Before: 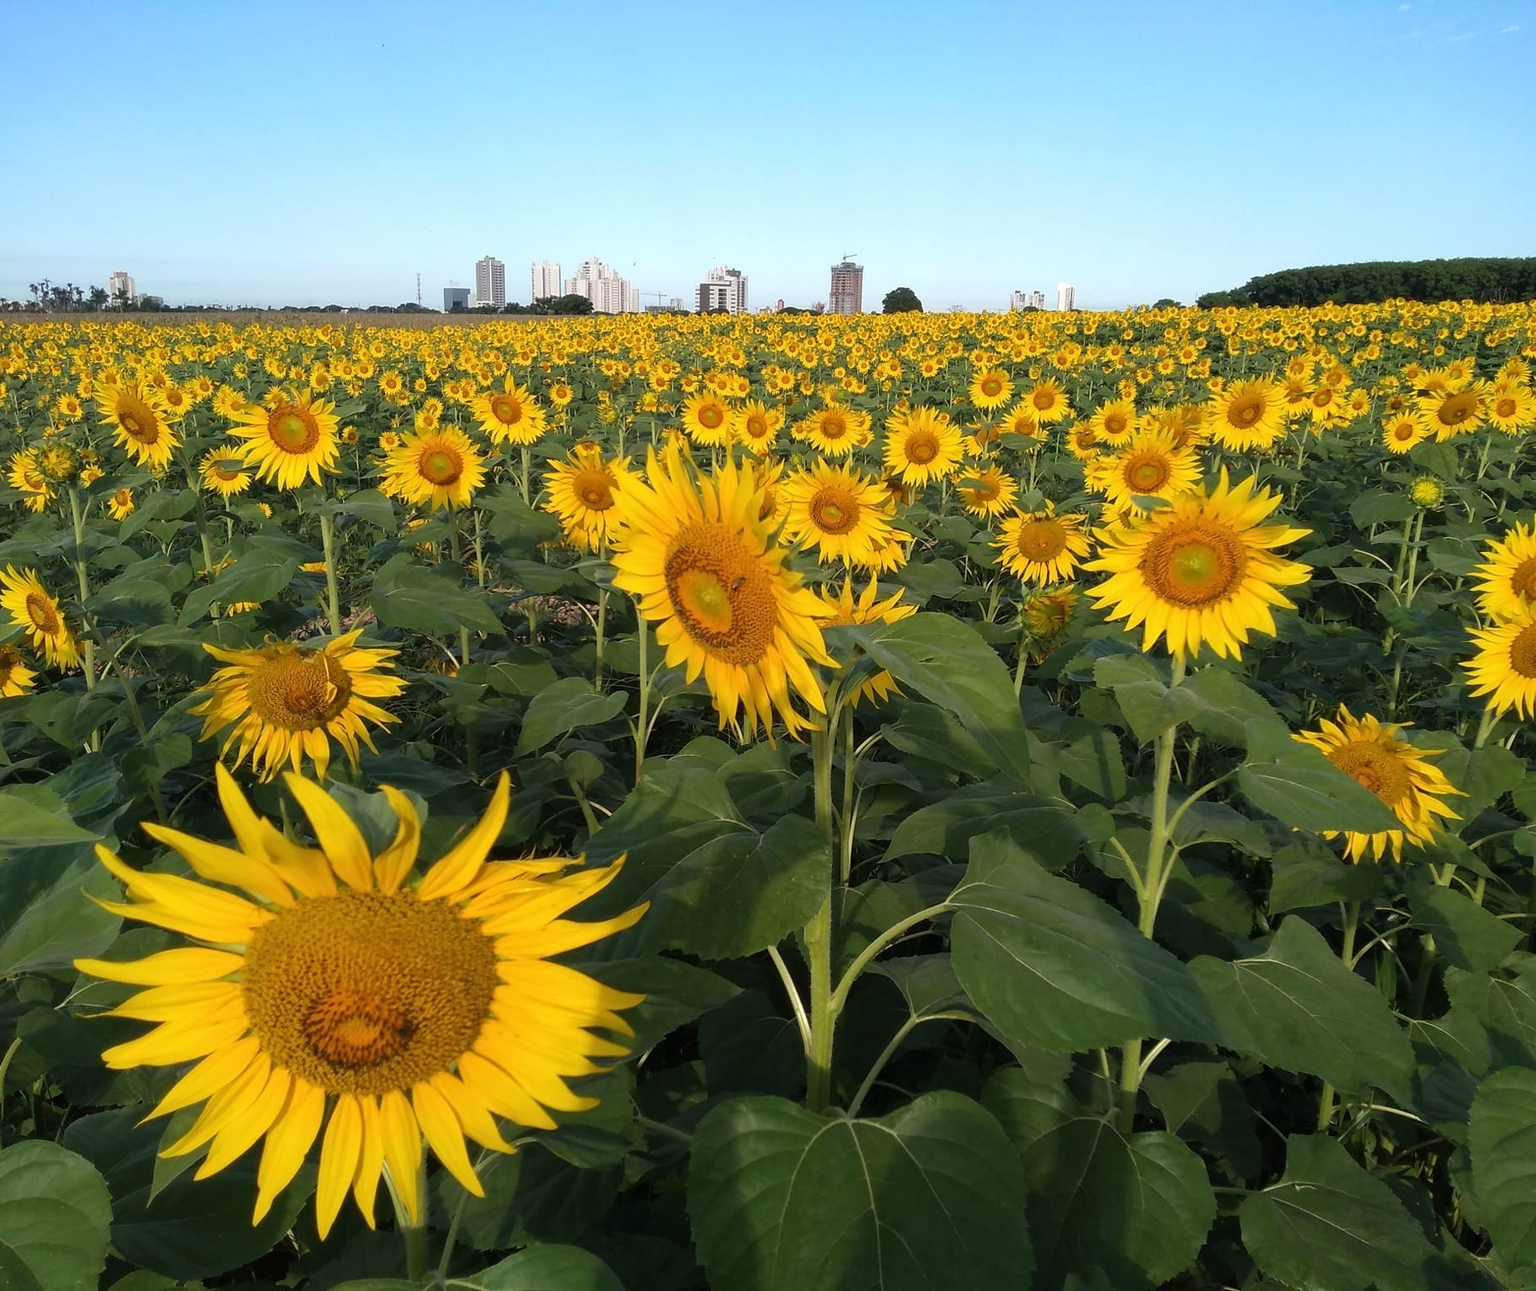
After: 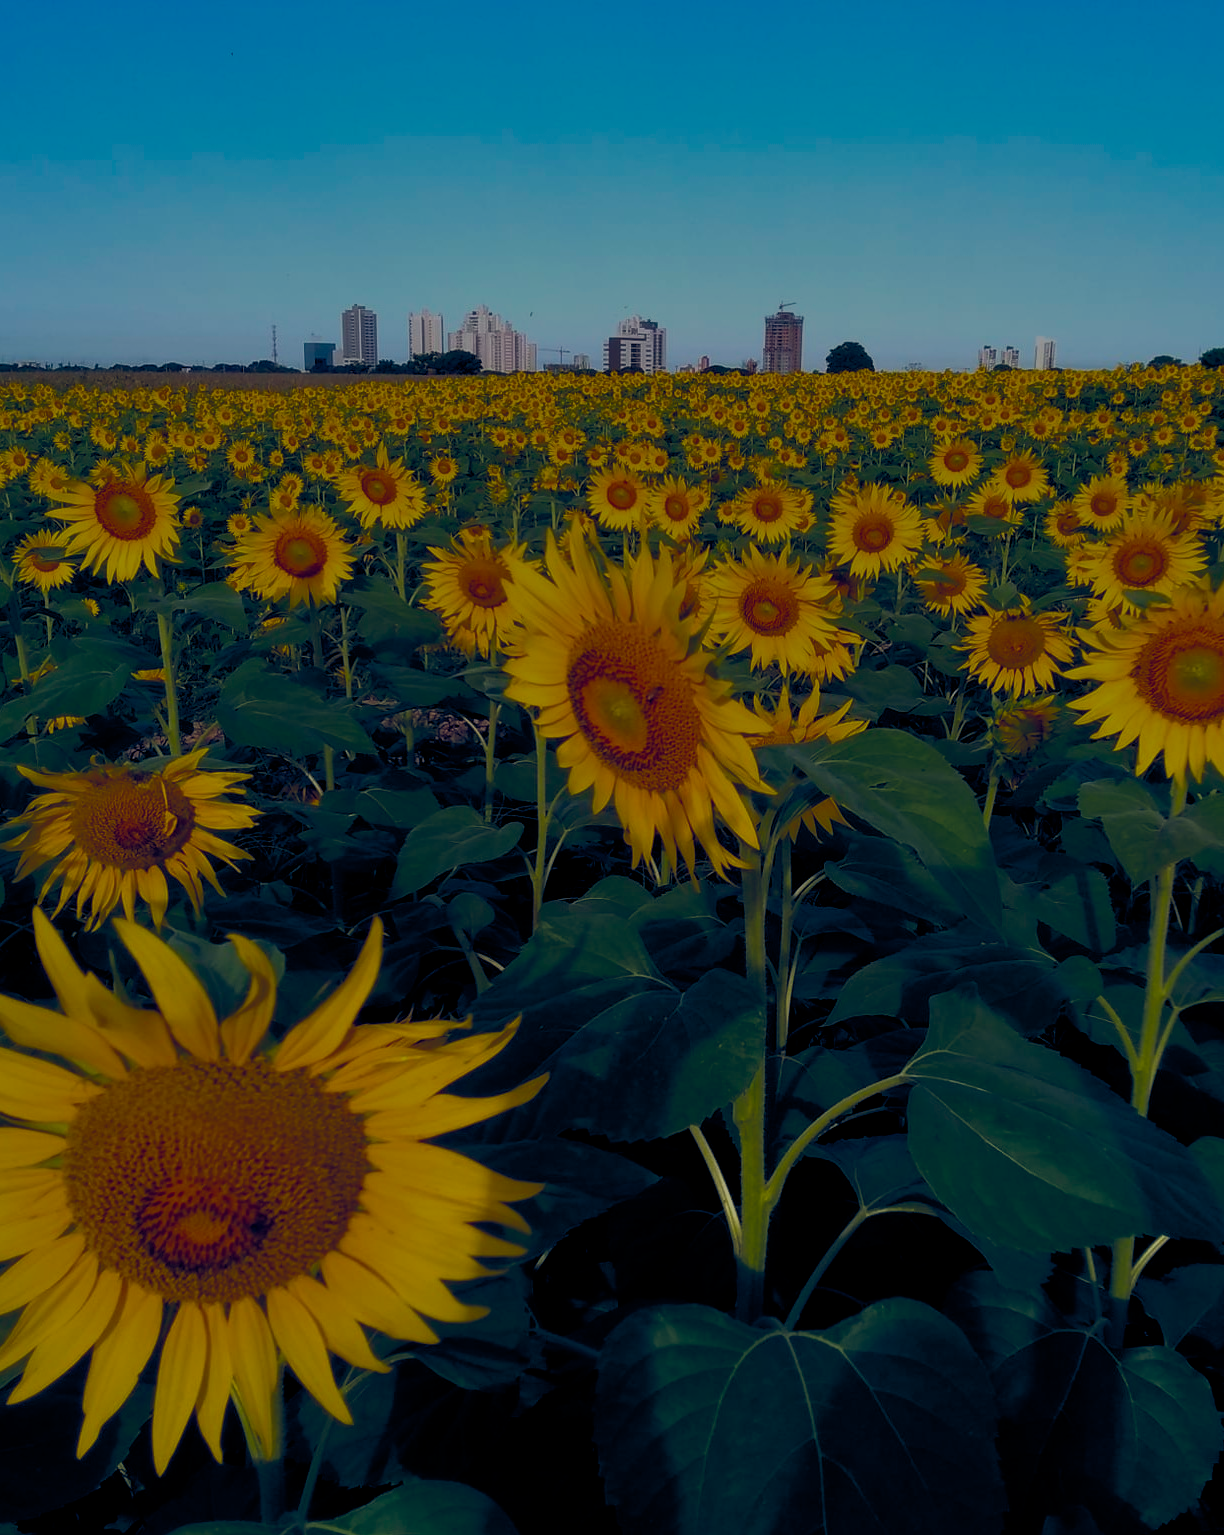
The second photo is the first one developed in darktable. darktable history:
shadows and highlights: radius 168.52, shadows 27.77, white point adjustment 3.19, highlights -68.72, soften with gaussian
color balance rgb: global offset › chroma 0.255%, global offset › hue 256.4°, perceptual saturation grading › global saturation 39.377%, perceptual saturation grading › highlights -25.758%, perceptual saturation grading › mid-tones 35.319%, perceptual saturation grading › shadows 35.54%, perceptual brilliance grading › global brilliance 15.522%, perceptual brilliance grading › shadows -34.624%, global vibrance 45.66%
exposure: exposure -2.013 EV, compensate exposure bias true, compensate highlight preservation false
crop and rotate: left 12.3%, right 20.701%
